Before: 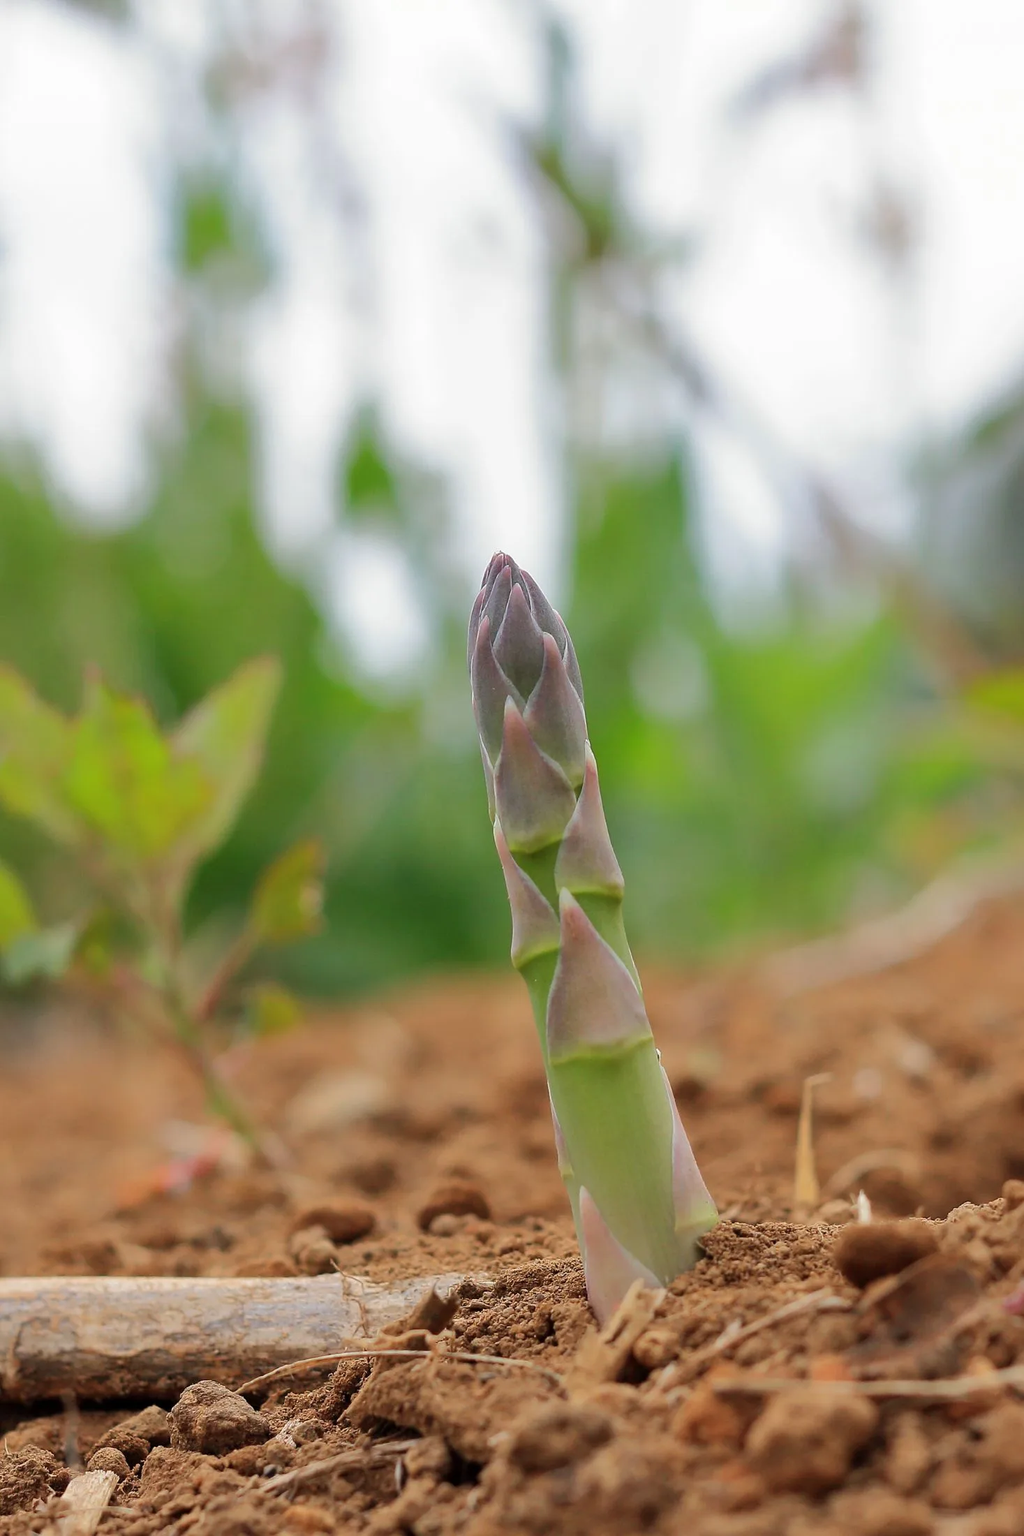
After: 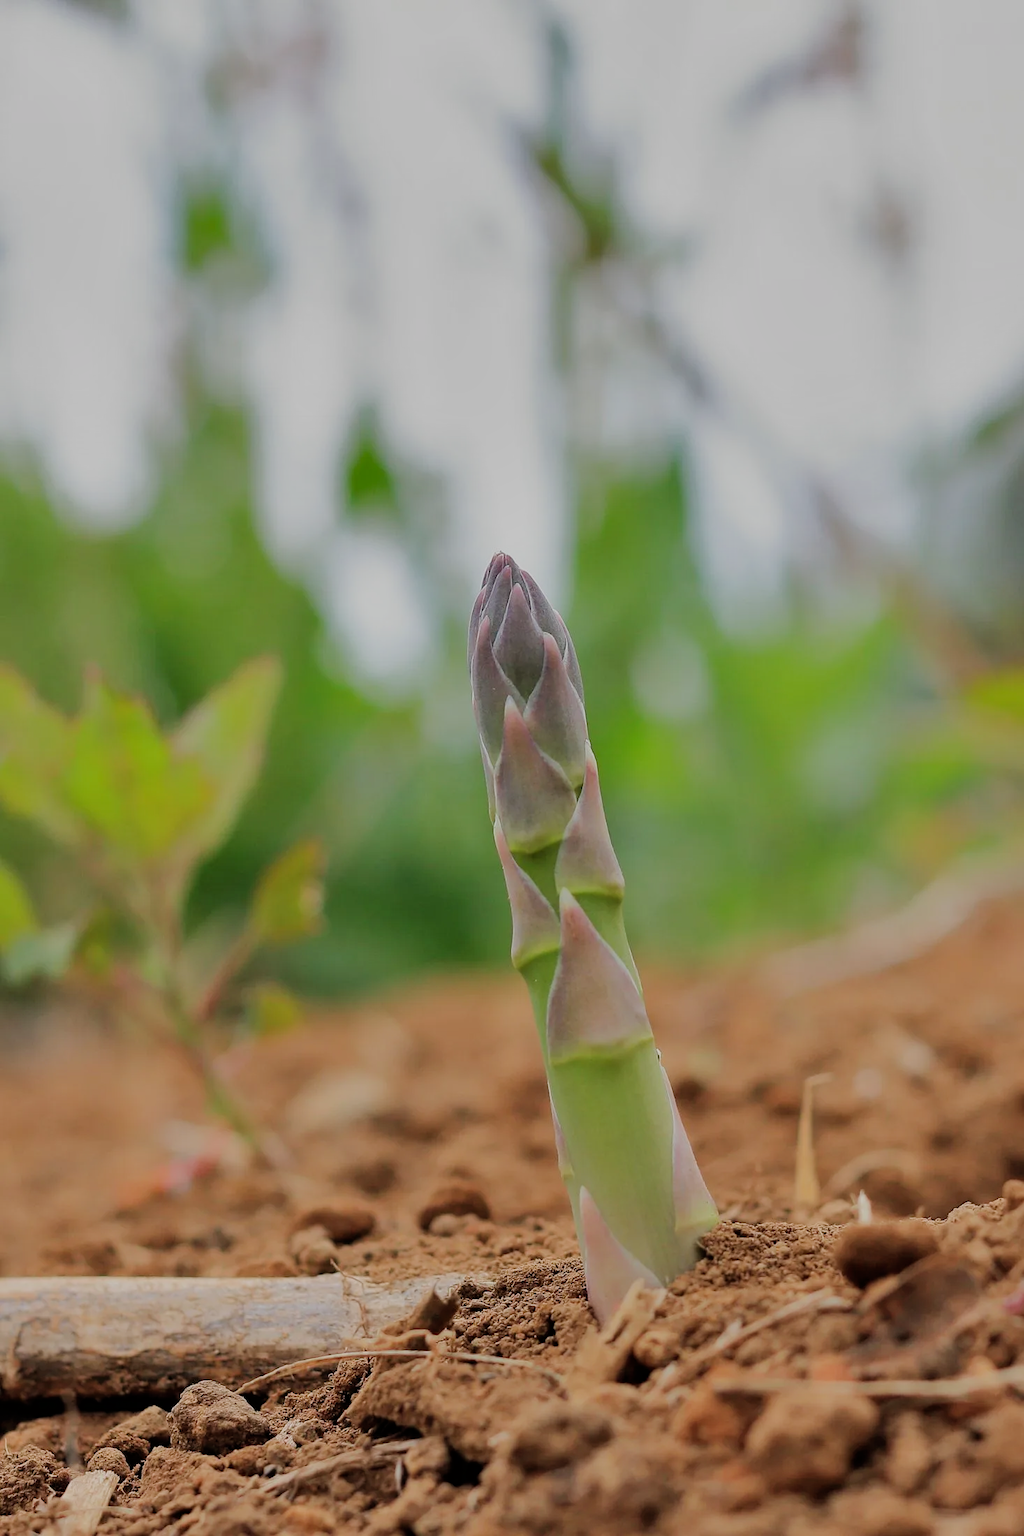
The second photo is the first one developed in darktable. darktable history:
filmic rgb: black relative exposure -6.98 EV, white relative exposure 5.63 EV, hardness 2.86
shadows and highlights: shadows 52.42, soften with gaussian
